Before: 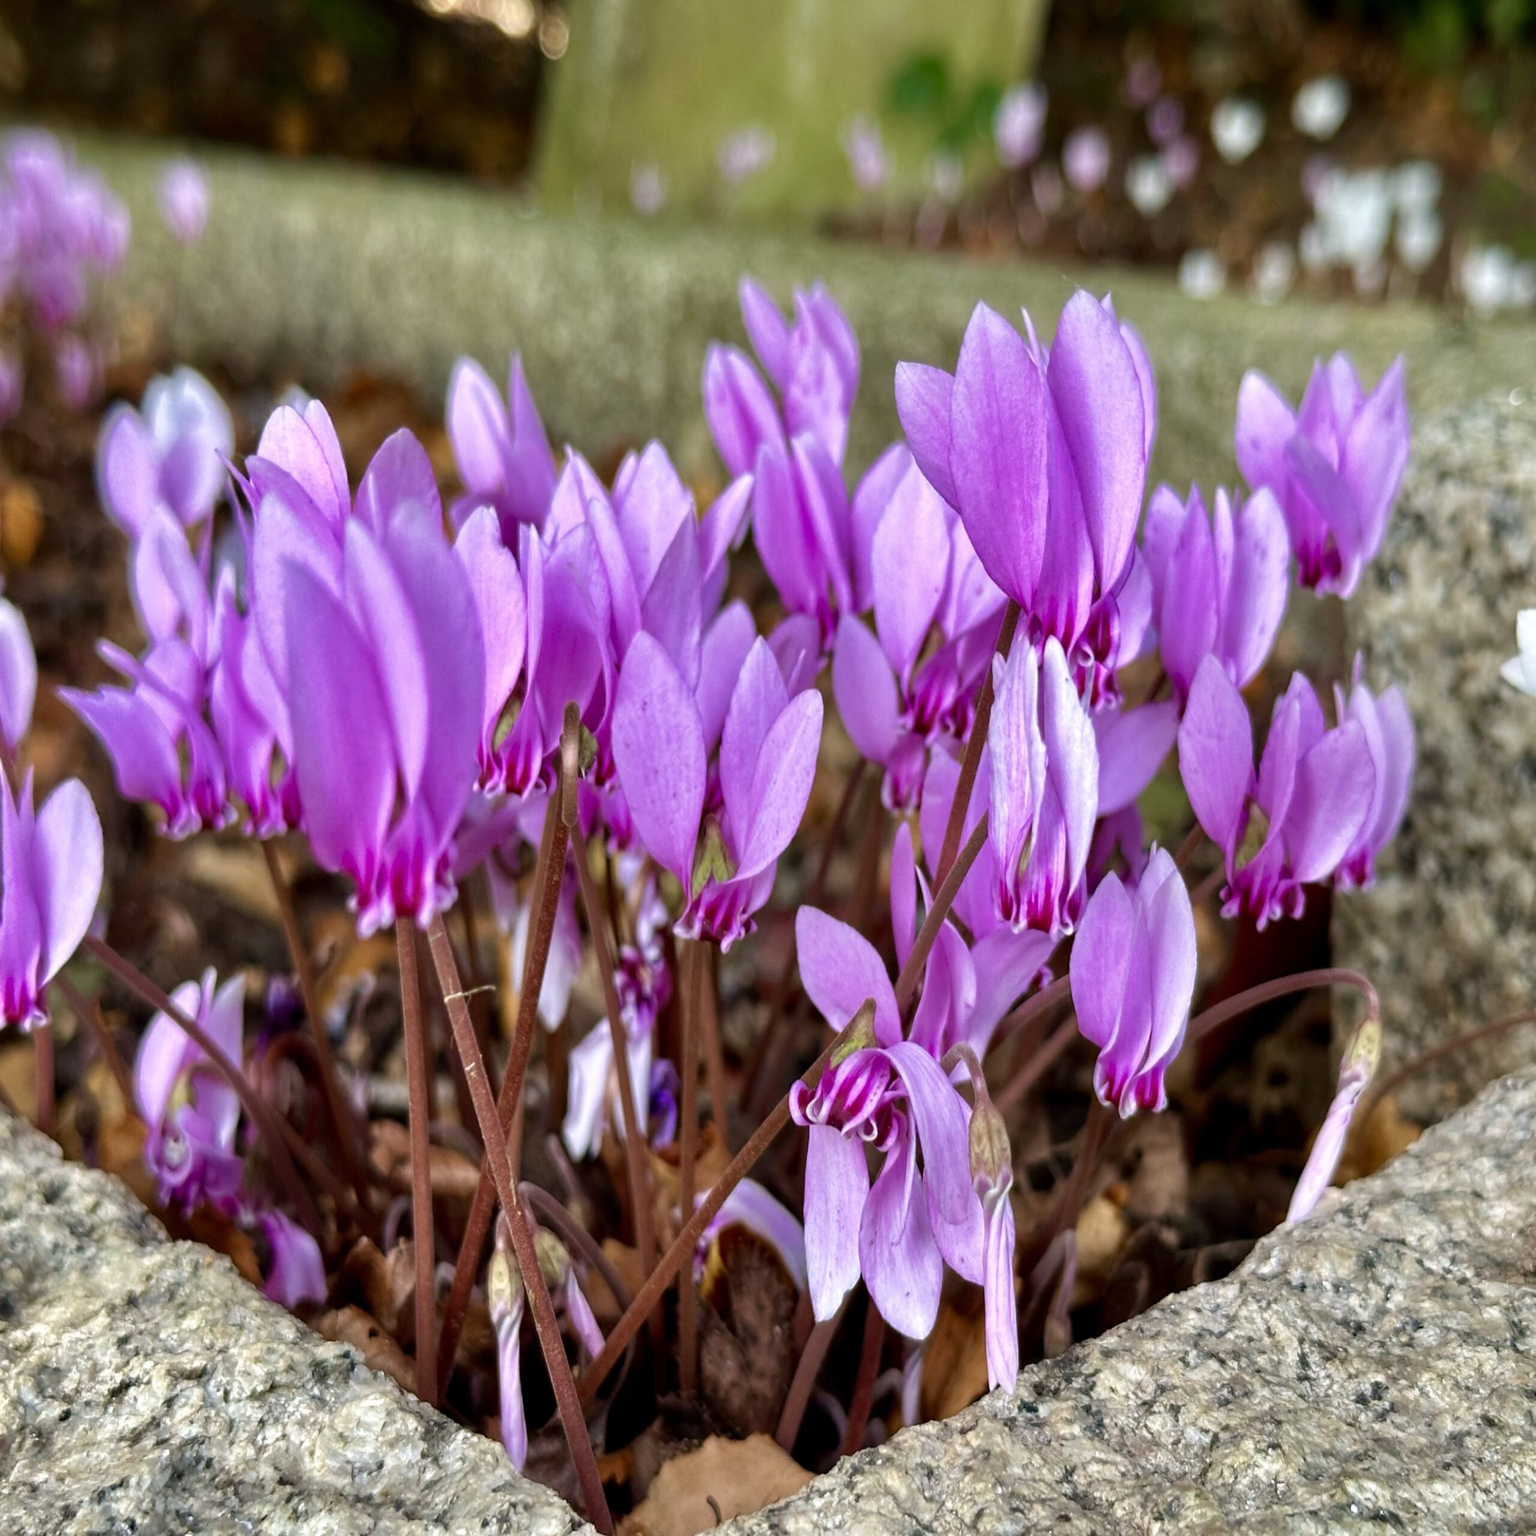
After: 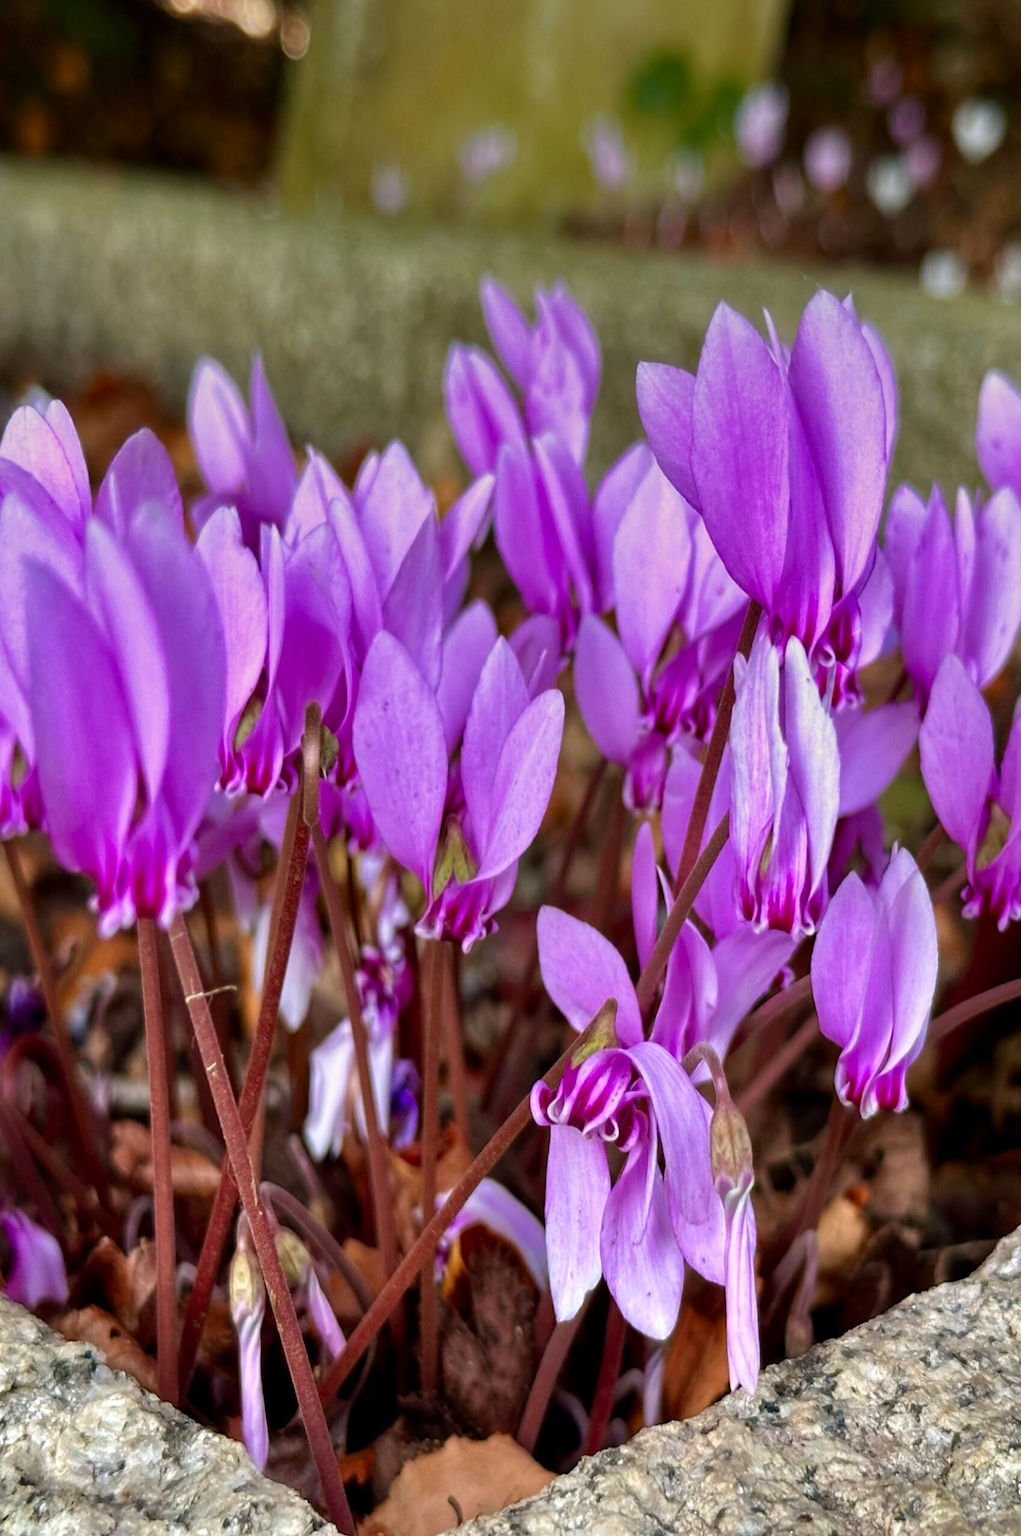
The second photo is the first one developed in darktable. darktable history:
color zones: curves: ch1 [(0.309, 0.524) (0.41, 0.329) (0.508, 0.509)]; ch2 [(0.25, 0.457) (0.75, 0.5)]
graduated density: on, module defaults
crop: left 16.899%, right 16.556%
